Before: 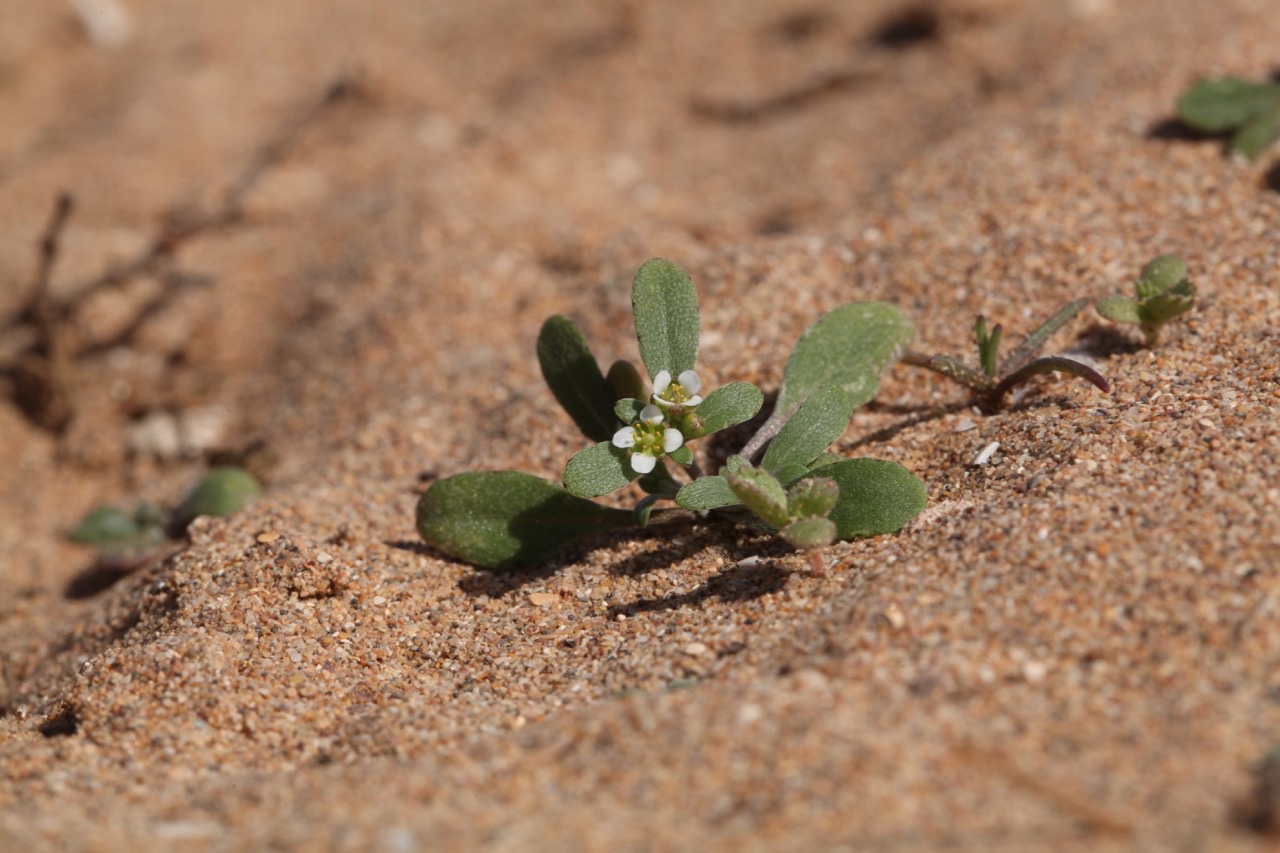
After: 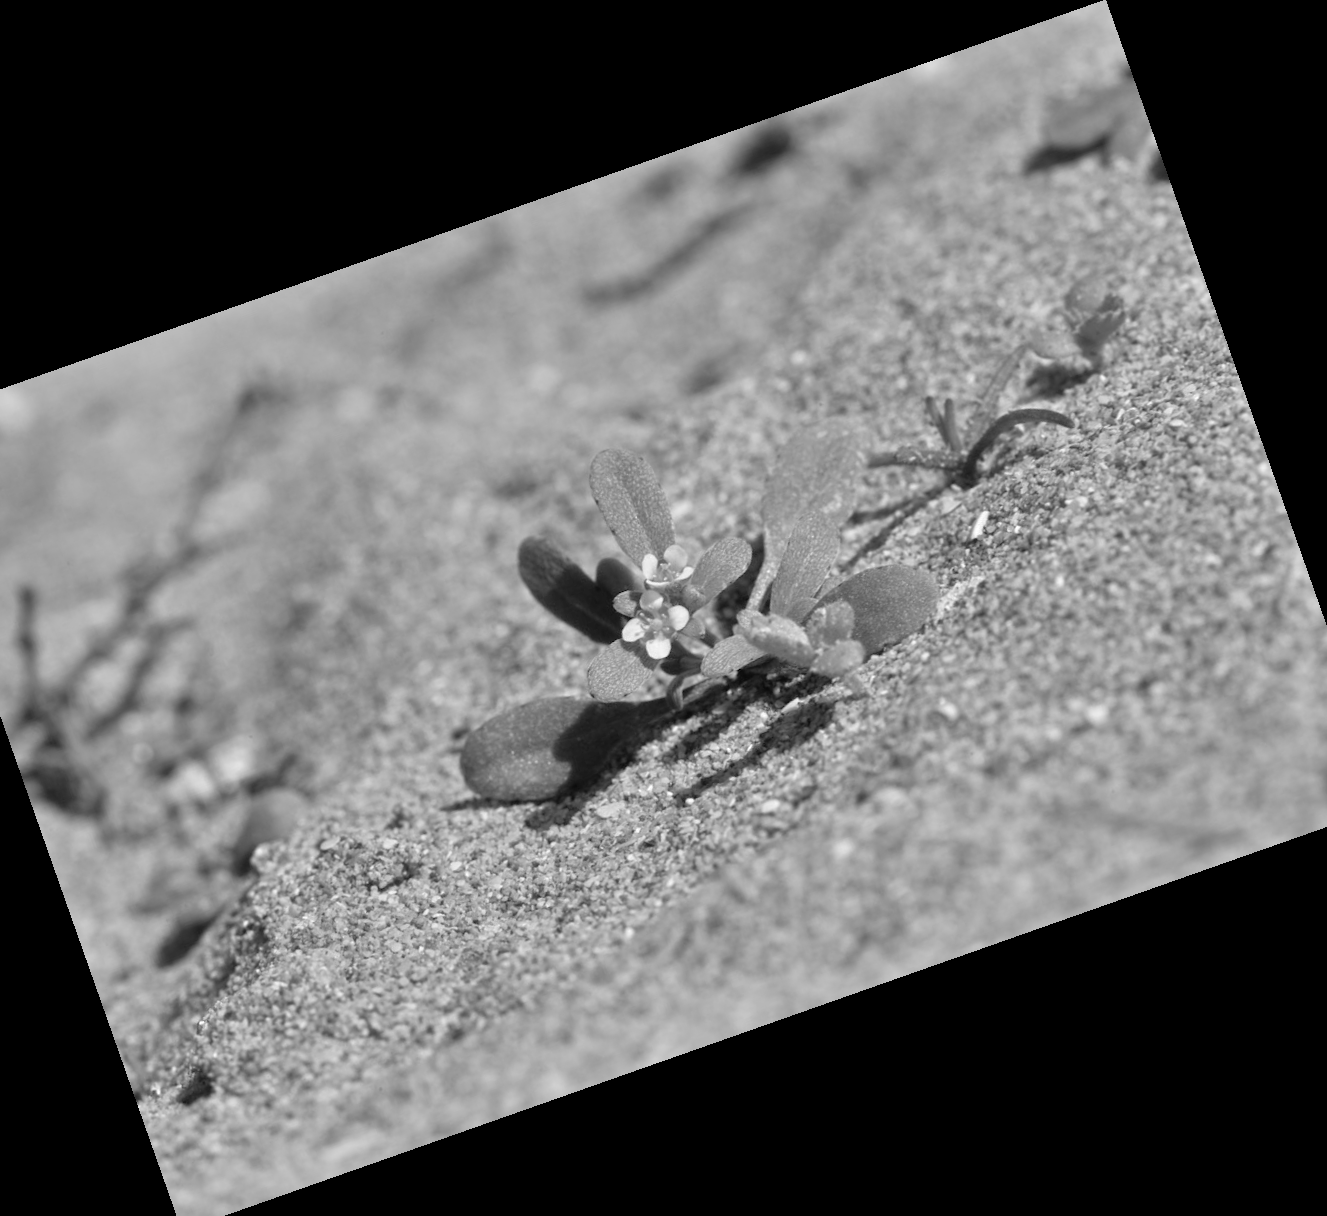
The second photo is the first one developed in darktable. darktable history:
crop and rotate: angle 19.43°, left 6.812%, right 4.125%, bottom 1.087%
monochrome: size 3.1
tone equalizer: -7 EV 0.15 EV, -6 EV 0.6 EV, -5 EV 1.15 EV, -4 EV 1.33 EV, -3 EV 1.15 EV, -2 EV 0.6 EV, -1 EV 0.15 EV, mask exposure compensation -0.5 EV
